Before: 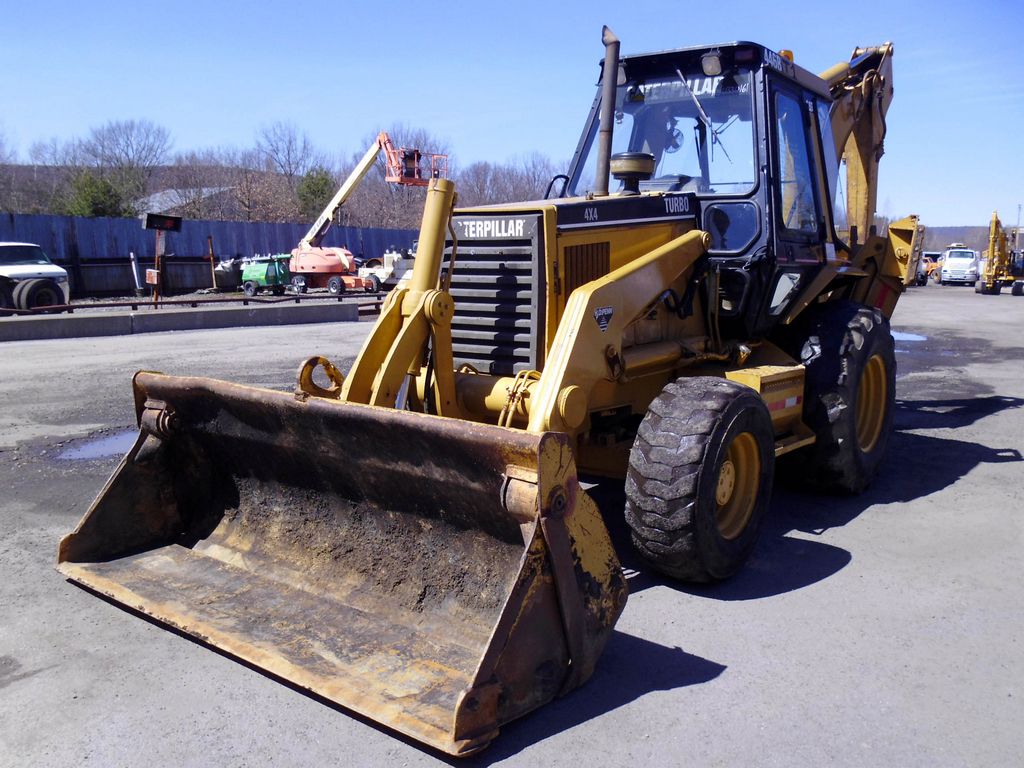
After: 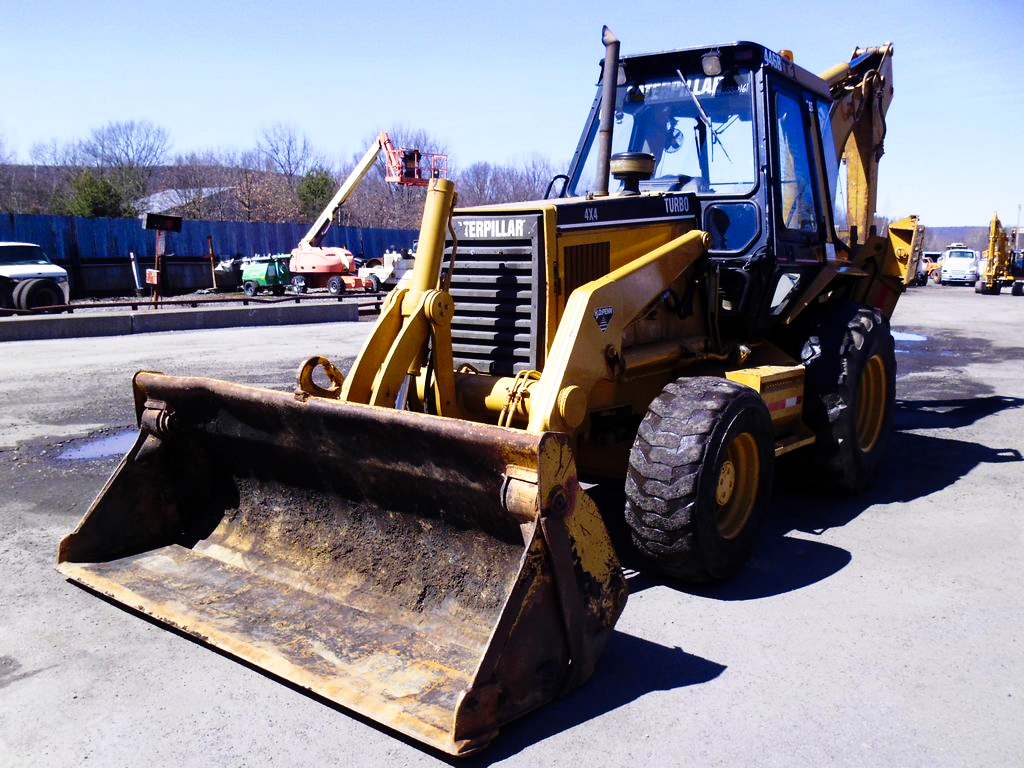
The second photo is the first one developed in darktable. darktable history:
tone equalizer: on, module defaults
tone curve: curves: ch0 [(0, 0) (0.139, 0.067) (0.319, 0.269) (0.498, 0.505) (0.725, 0.824) (0.864, 0.945) (0.985, 1)]; ch1 [(0, 0) (0.291, 0.197) (0.456, 0.426) (0.495, 0.488) (0.557, 0.578) (0.599, 0.644) (0.702, 0.786) (1, 1)]; ch2 [(0, 0) (0.125, 0.089) (0.353, 0.329) (0.447, 0.43) (0.557, 0.566) (0.63, 0.667) (1, 1)], preserve colors none
